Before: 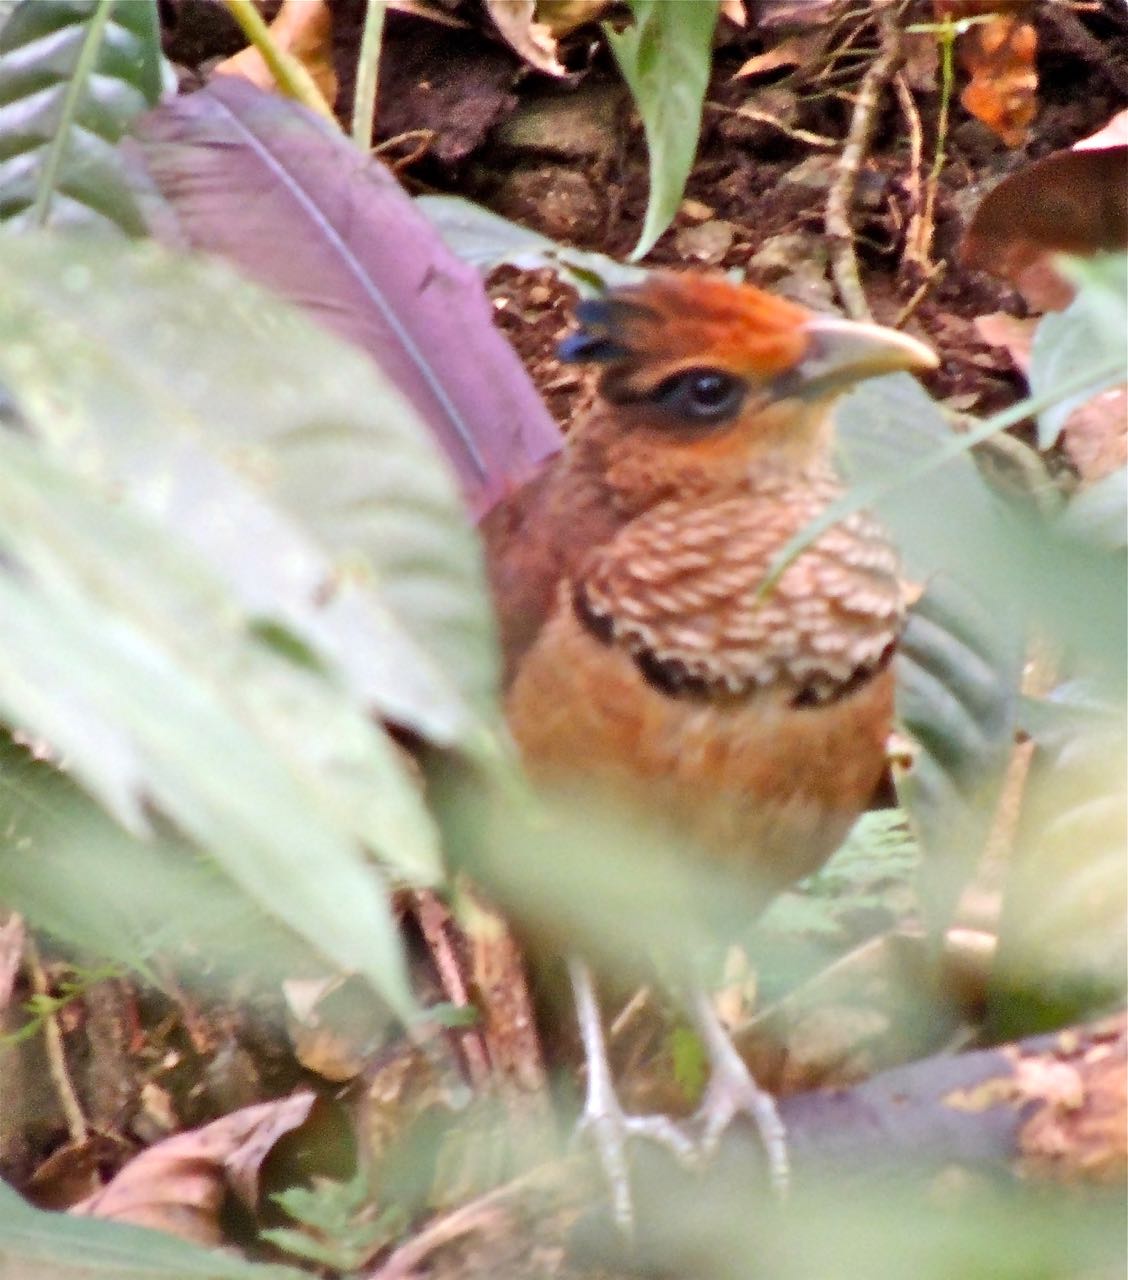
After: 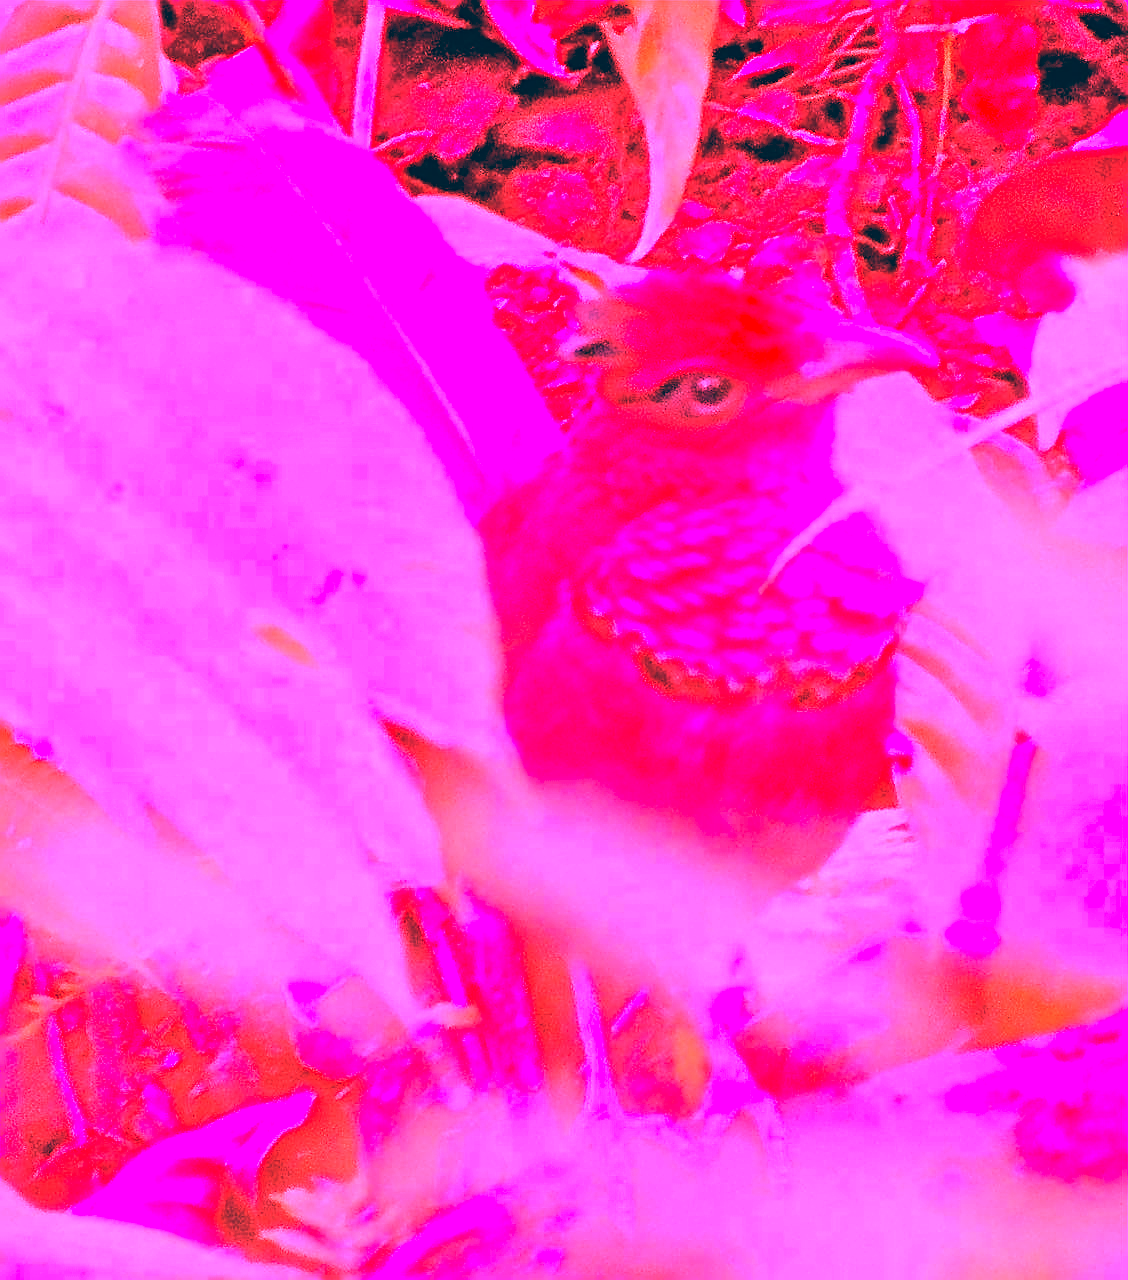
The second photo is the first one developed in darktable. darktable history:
white balance: red 4.26, blue 1.802
sharpen: on, module defaults
color balance: lift [1.006, 0.985, 1.002, 1.015], gamma [1, 0.953, 1.008, 1.047], gain [1.076, 1.13, 1.004, 0.87]
